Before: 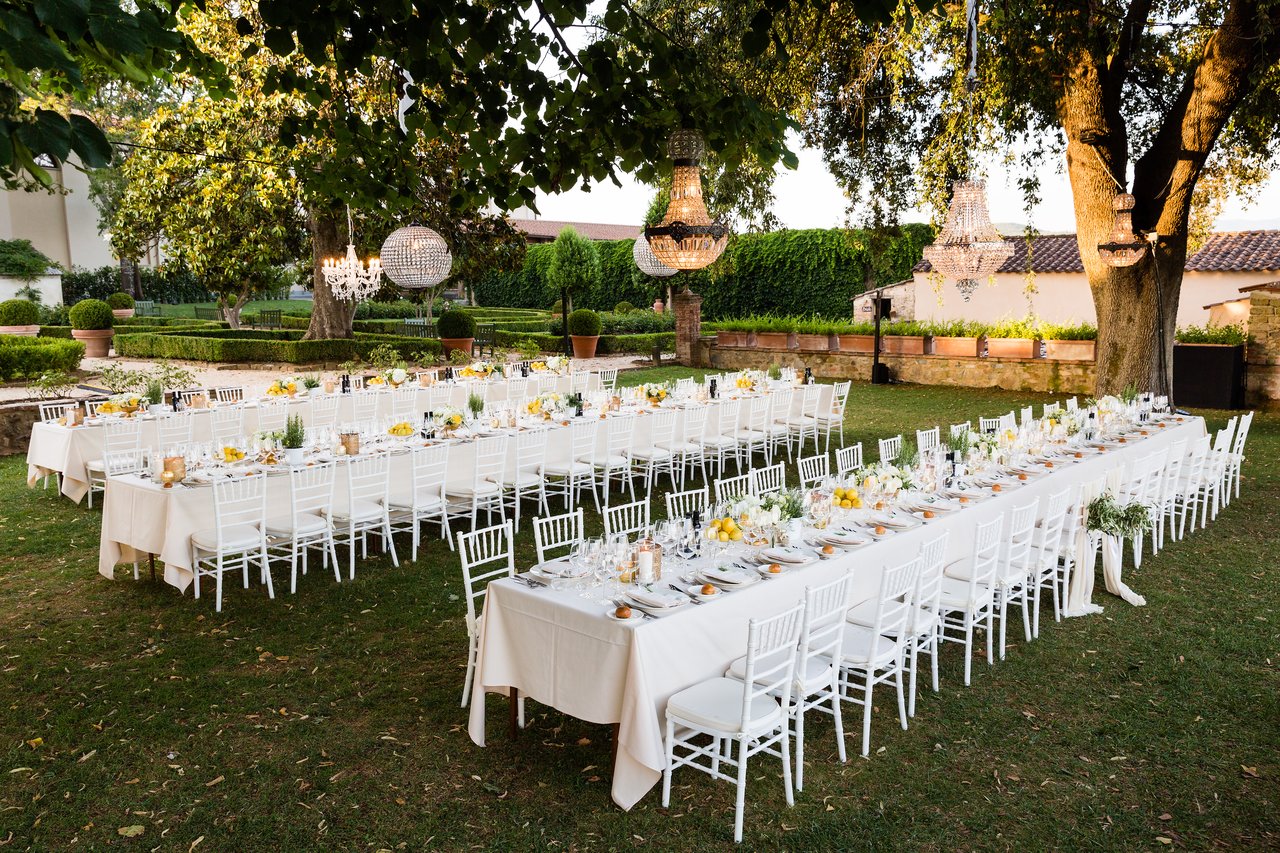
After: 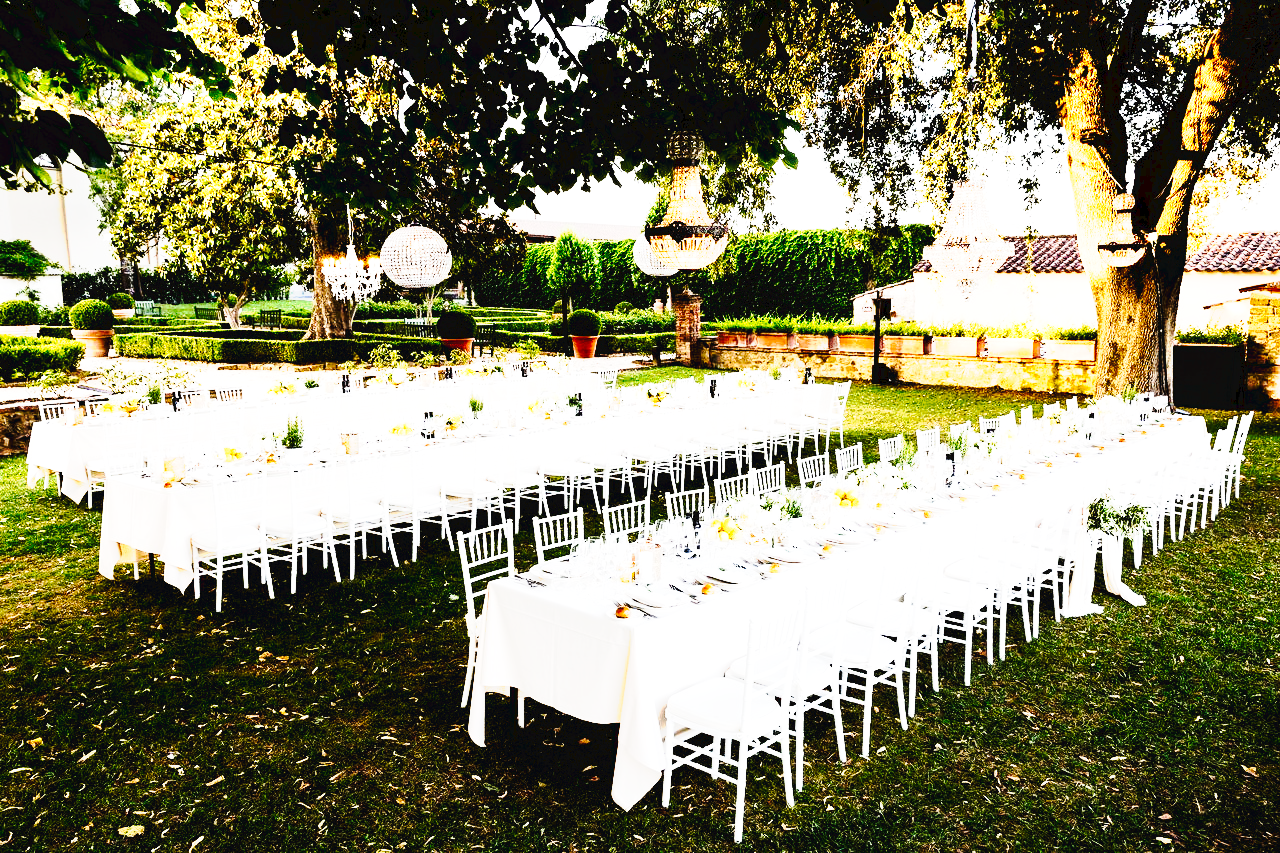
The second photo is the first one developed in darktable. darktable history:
exposure: black level correction 0.001, exposure 0.5 EV, compensate exposure bias true, compensate highlight preservation false
base curve: curves: ch0 [(0, 0) (0.088, 0.125) (0.176, 0.251) (0.354, 0.501) (0.613, 0.749) (1, 0.877)], preserve colors none
tone equalizer: -8 EV -0.75 EV, -7 EV -0.7 EV, -6 EV -0.6 EV, -5 EV -0.4 EV, -3 EV 0.4 EV, -2 EV 0.6 EV, -1 EV 0.7 EV, +0 EV 0.75 EV, edges refinement/feathering 500, mask exposure compensation -1.57 EV, preserve details no
white balance: emerald 1
tone curve: curves: ch0 [(0, 0) (0.003, 0.043) (0.011, 0.043) (0.025, 0.035) (0.044, 0.042) (0.069, 0.035) (0.1, 0.03) (0.136, 0.017) (0.177, 0.03) (0.224, 0.06) (0.277, 0.118) (0.335, 0.189) (0.399, 0.297) (0.468, 0.483) (0.543, 0.631) (0.623, 0.746) (0.709, 0.823) (0.801, 0.944) (0.898, 0.966) (1, 1)], preserve colors none
